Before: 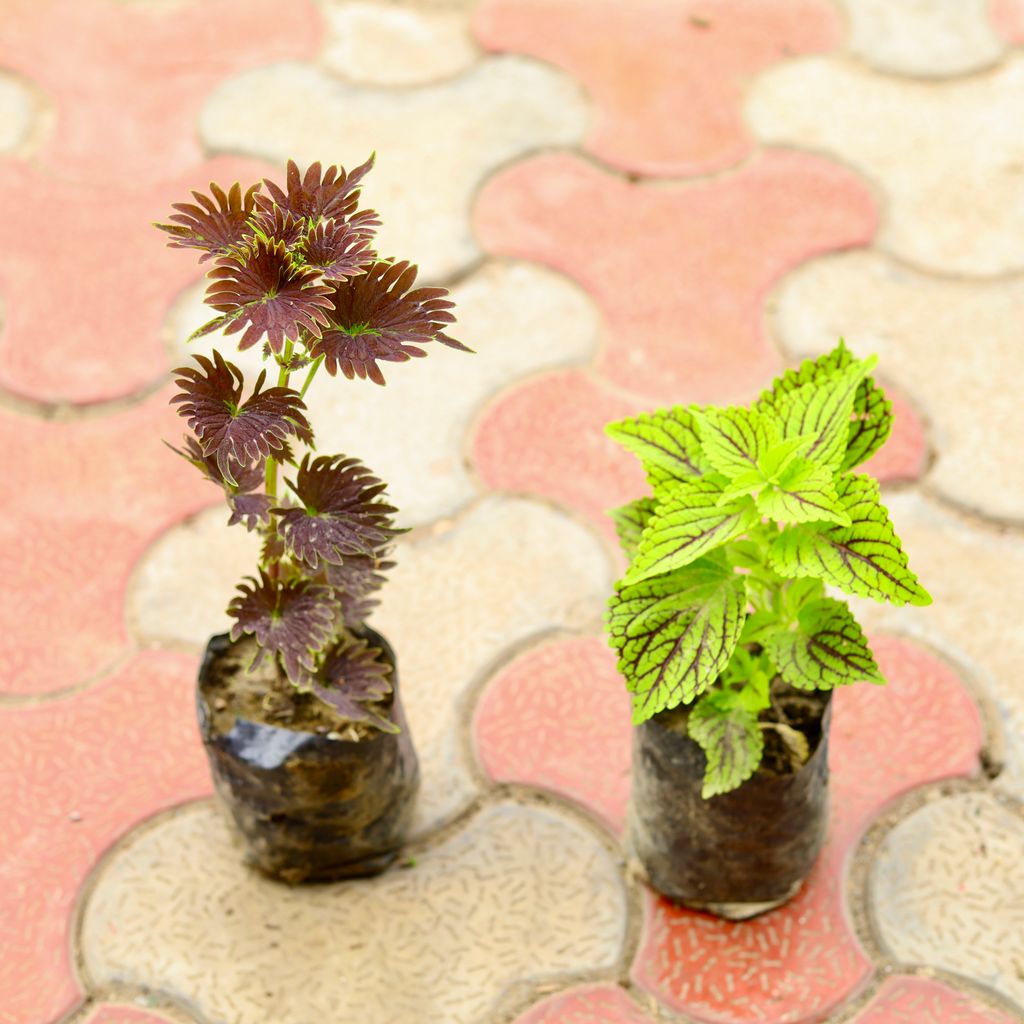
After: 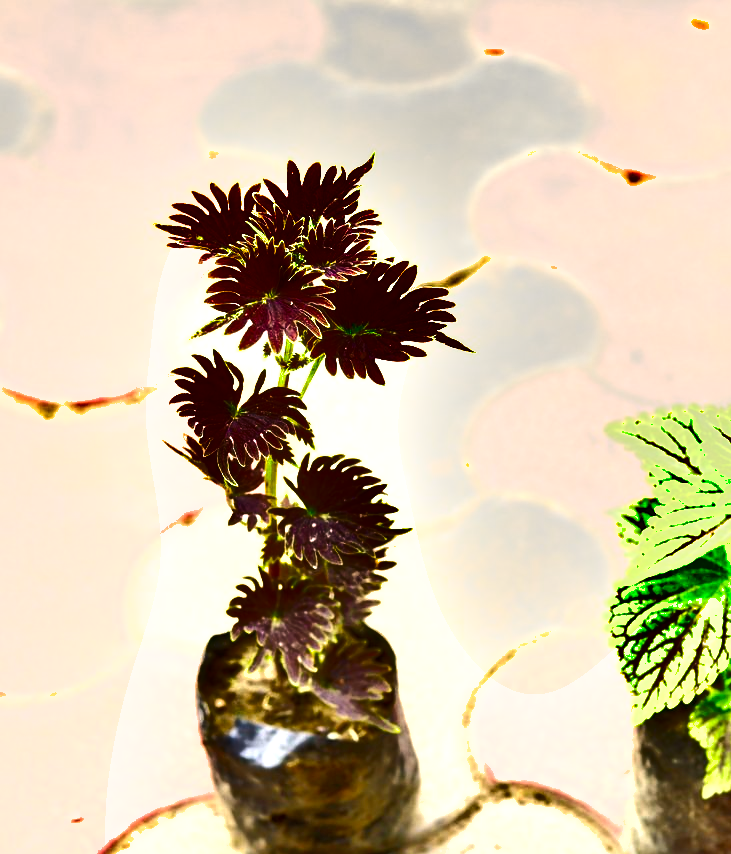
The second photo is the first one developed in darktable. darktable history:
shadows and highlights: white point adjustment 0.162, highlights -70.32, soften with gaussian
levels: white 90.64%, levels [0, 0.374, 0.749]
crop: right 28.528%, bottom 16.517%
